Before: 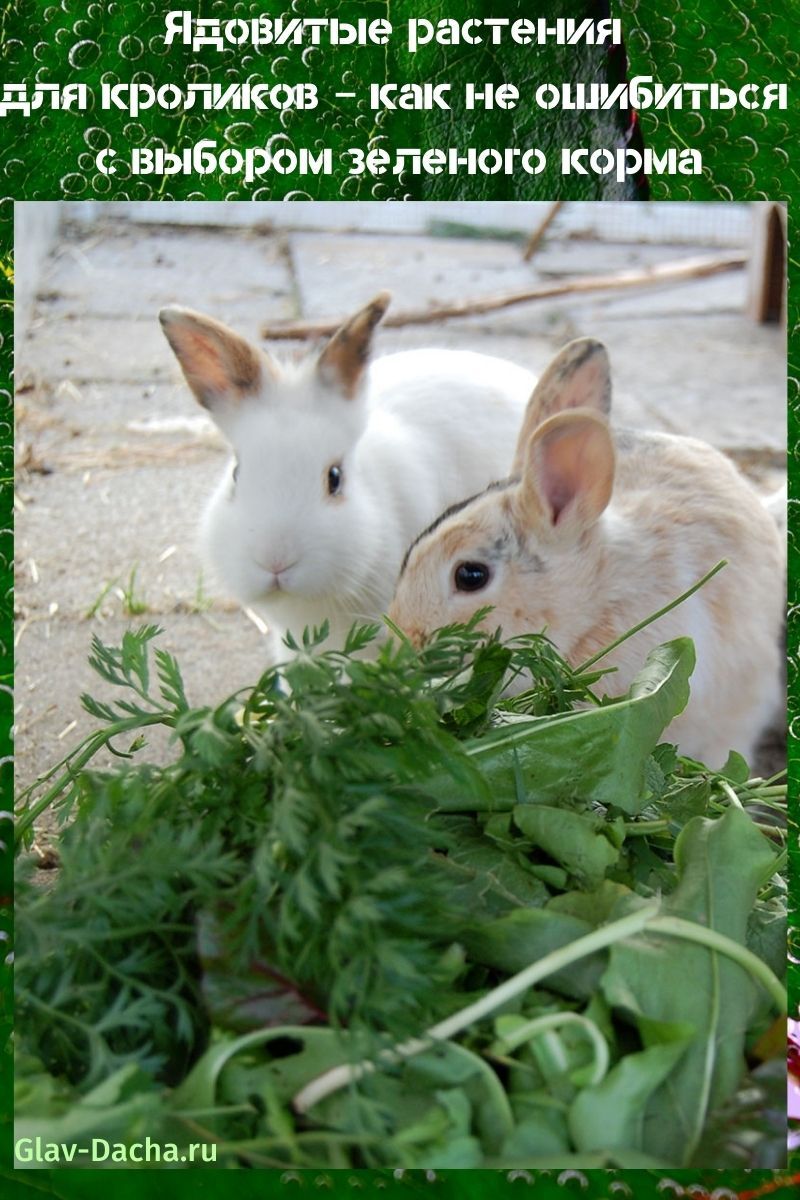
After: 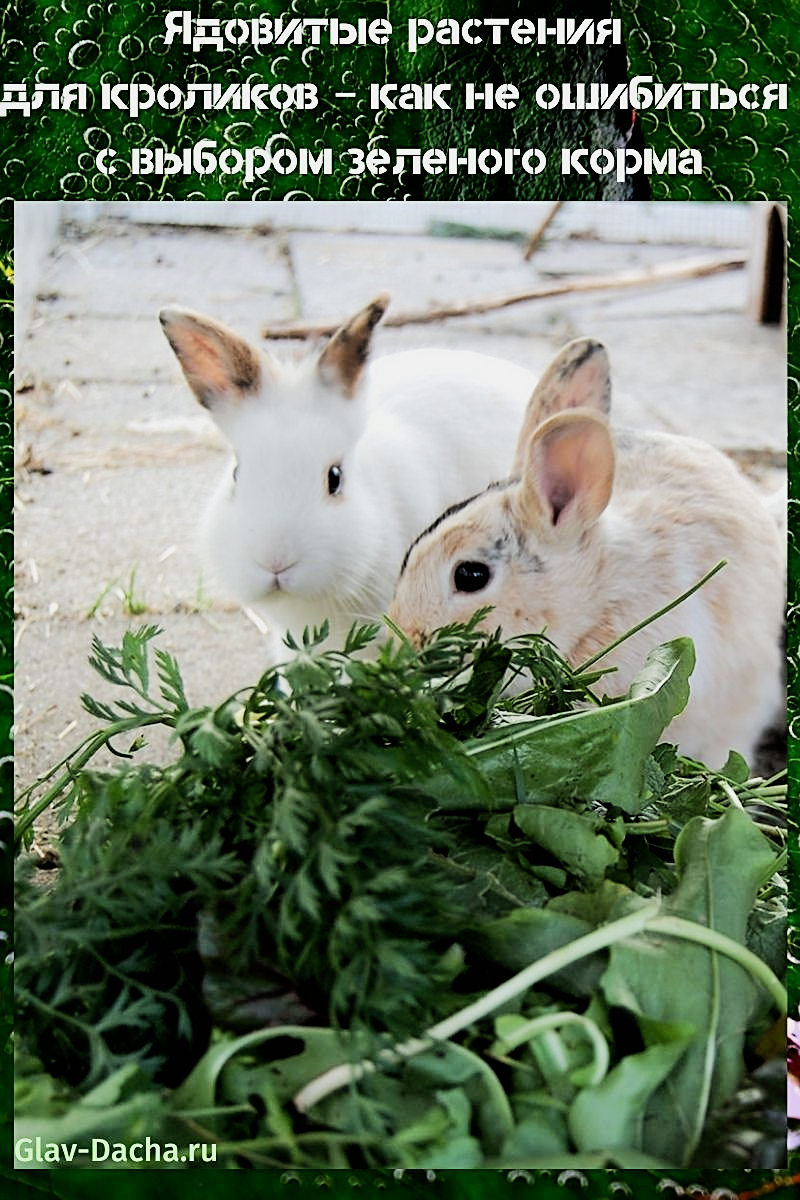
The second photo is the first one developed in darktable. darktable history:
sharpen: on, module defaults
tone equalizer: -8 EV -0.417 EV, -7 EV -0.389 EV, -6 EV -0.333 EV, -5 EV -0.222 EV, -3 EV 0.222 EV, -2 EV 0.333 EV, -1 EV 0.389 EV, +0 EV 0.417 EV, edges refinement/feathering 500, mask exposure compensation -1.57 EV, preserve details no
filmic rgb: black relative exposure -5 EV, hardness 2.88, contrast 1.3, highlights saturation mix -30%
